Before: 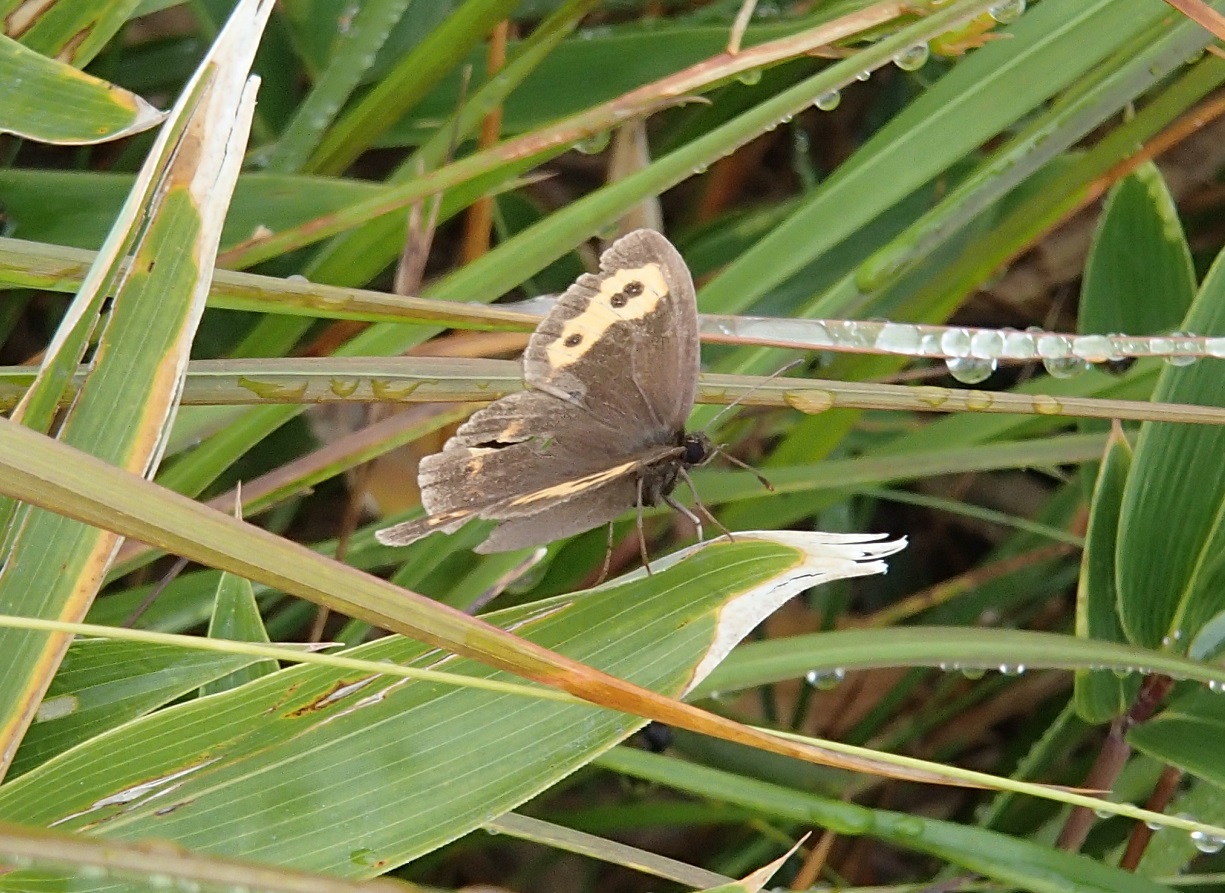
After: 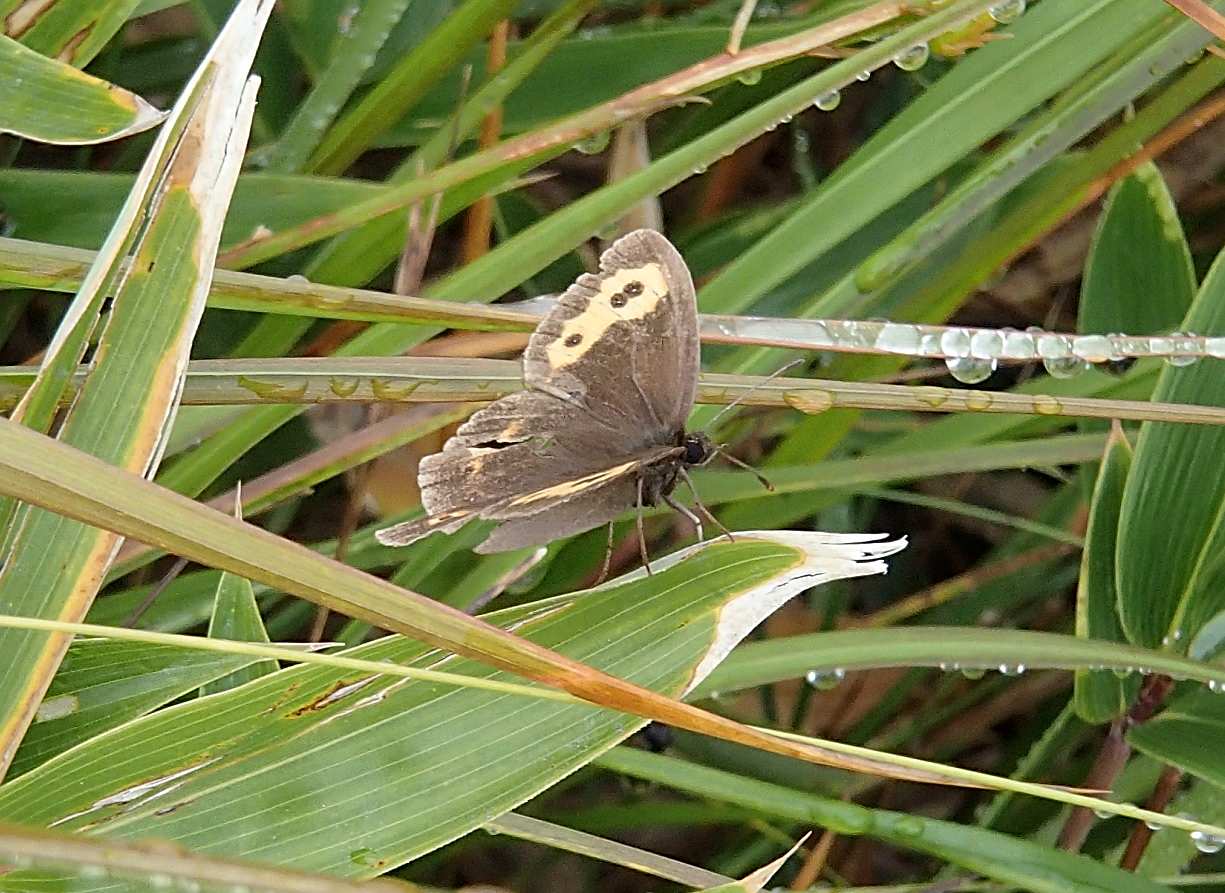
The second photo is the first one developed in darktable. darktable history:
sharpen: on, module defaults
local contrast: highlights 100%, shadows 100%, detail 120%, midtone range 0.2
